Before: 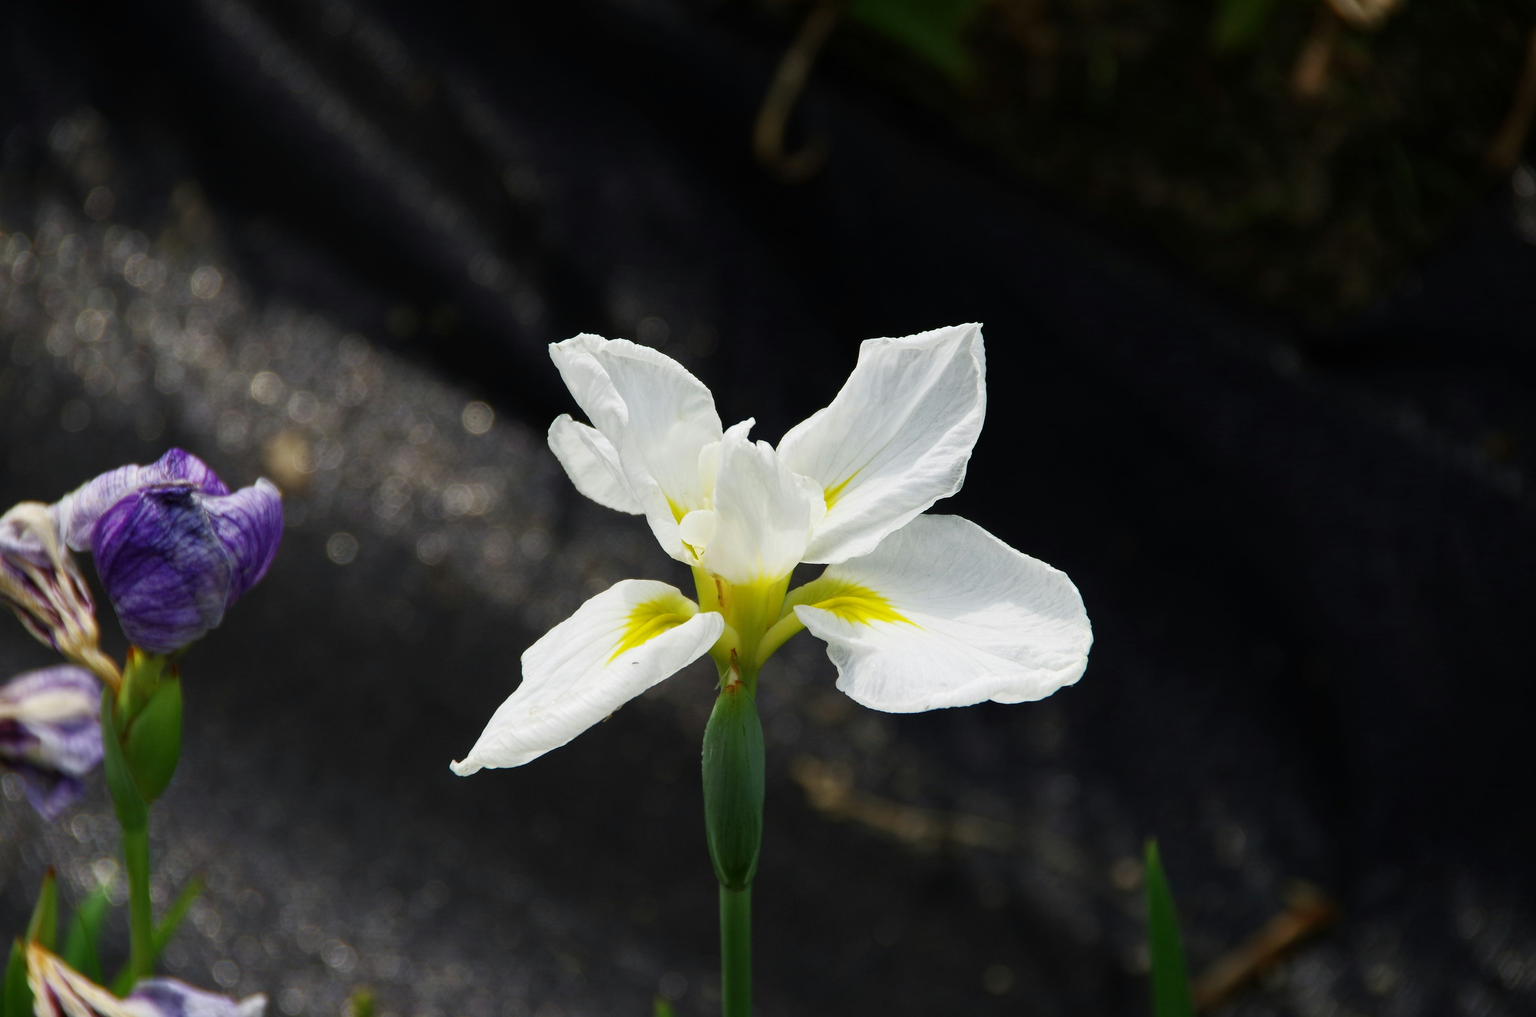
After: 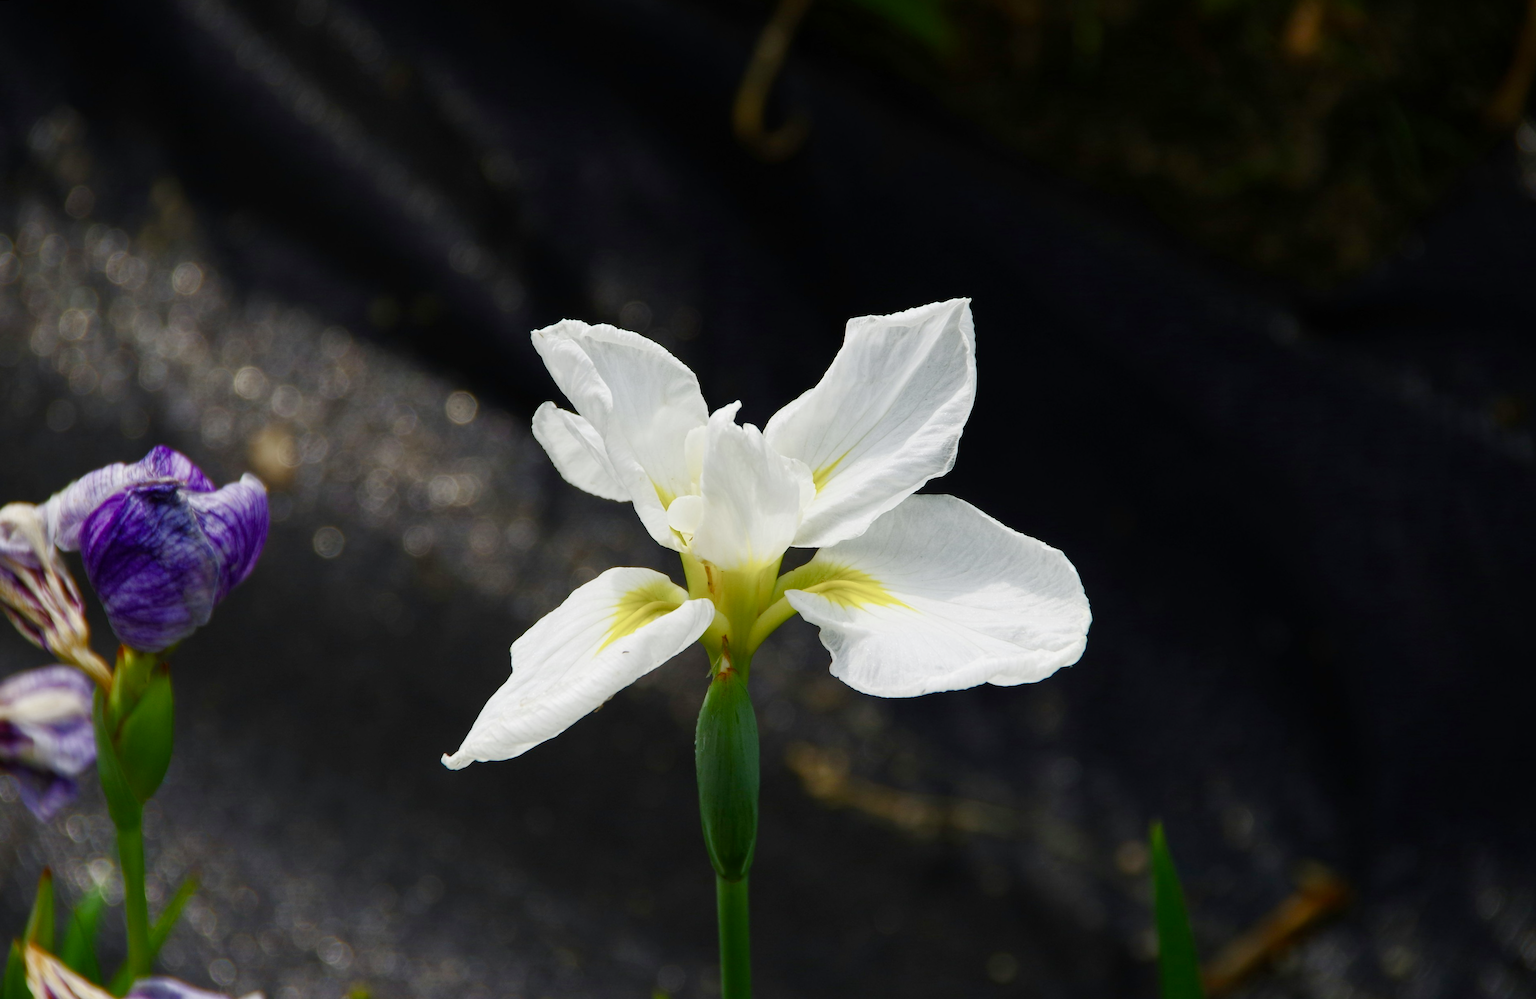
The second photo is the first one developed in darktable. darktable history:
color balance rgb: perceptual saturation grading › global saturation 20%, perceptual saturation grading › highlights -50%, perceptual saturation grading › shadows 30%
rotate and perspective: rotation -1.32°, lens shift (horizontal) -0.031, crop left 0.015, crop right 0.985, crop top 0.047, crop bottom 0.982
